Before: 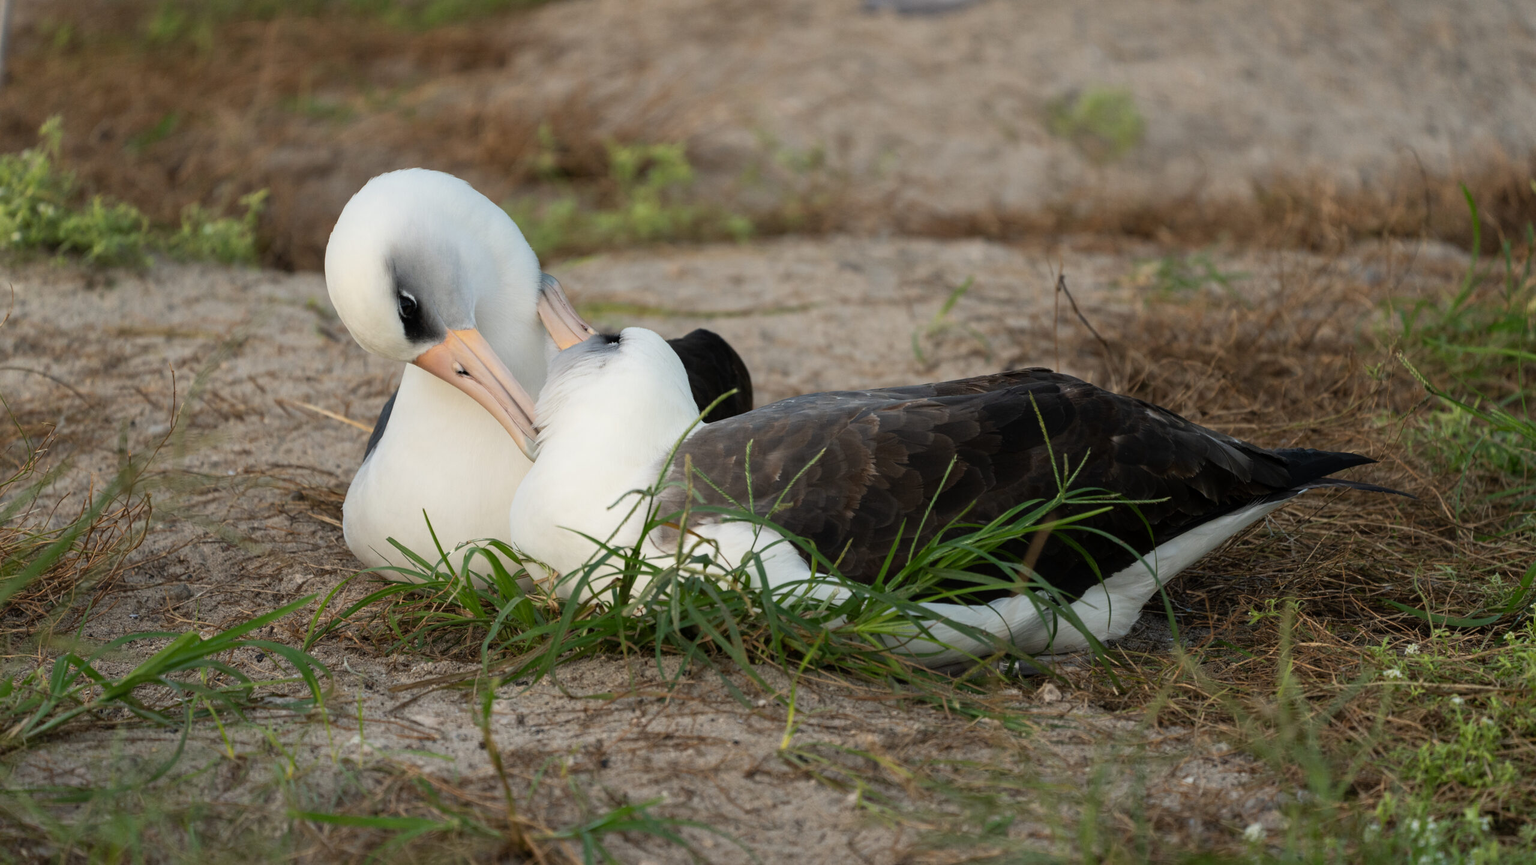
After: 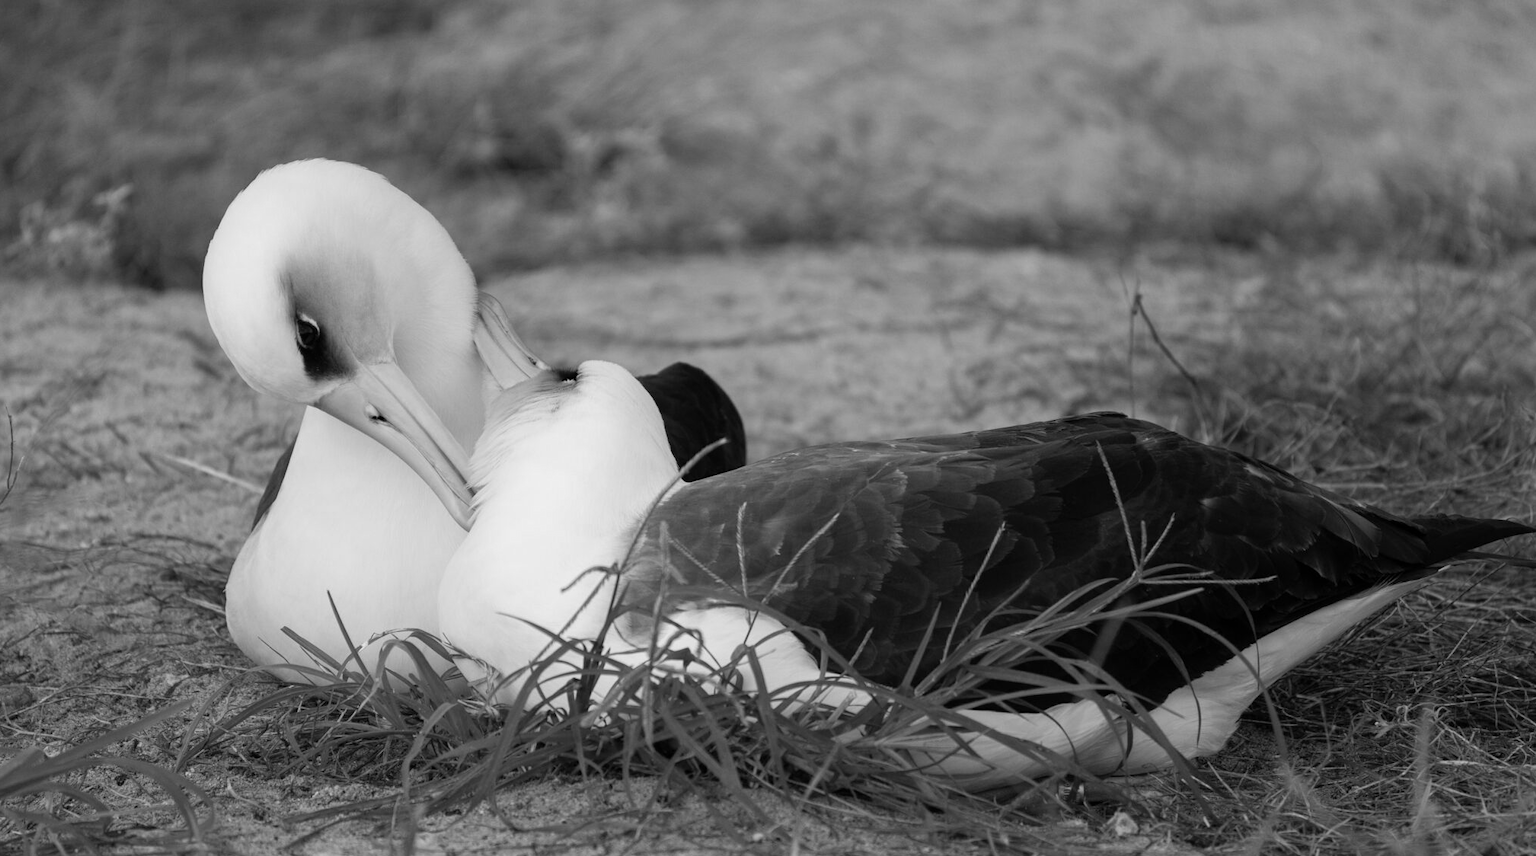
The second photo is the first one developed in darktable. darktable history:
color balance: mode lift, gamma, gain (sRGB)
crop and rotate: left 10.77%, top 5.1%, right 10.41%, bottom 16.76%
monochrome: size 3.1
